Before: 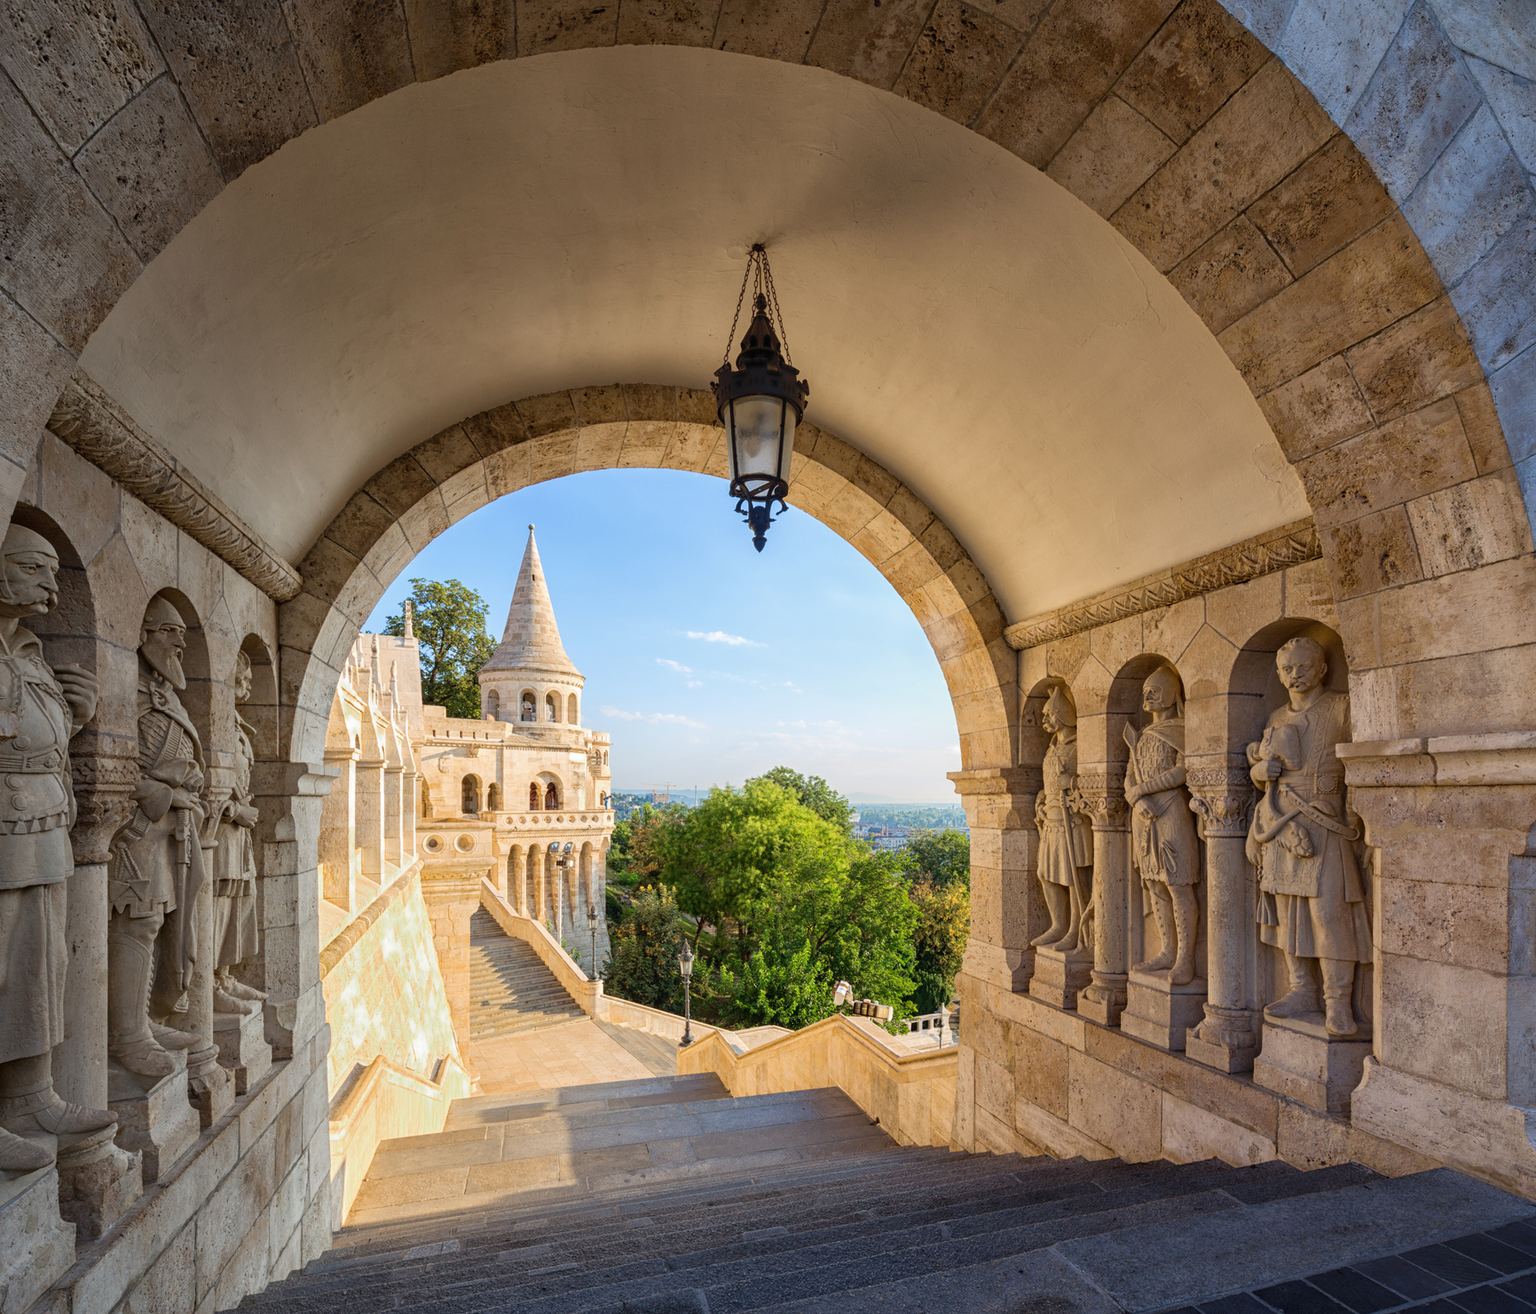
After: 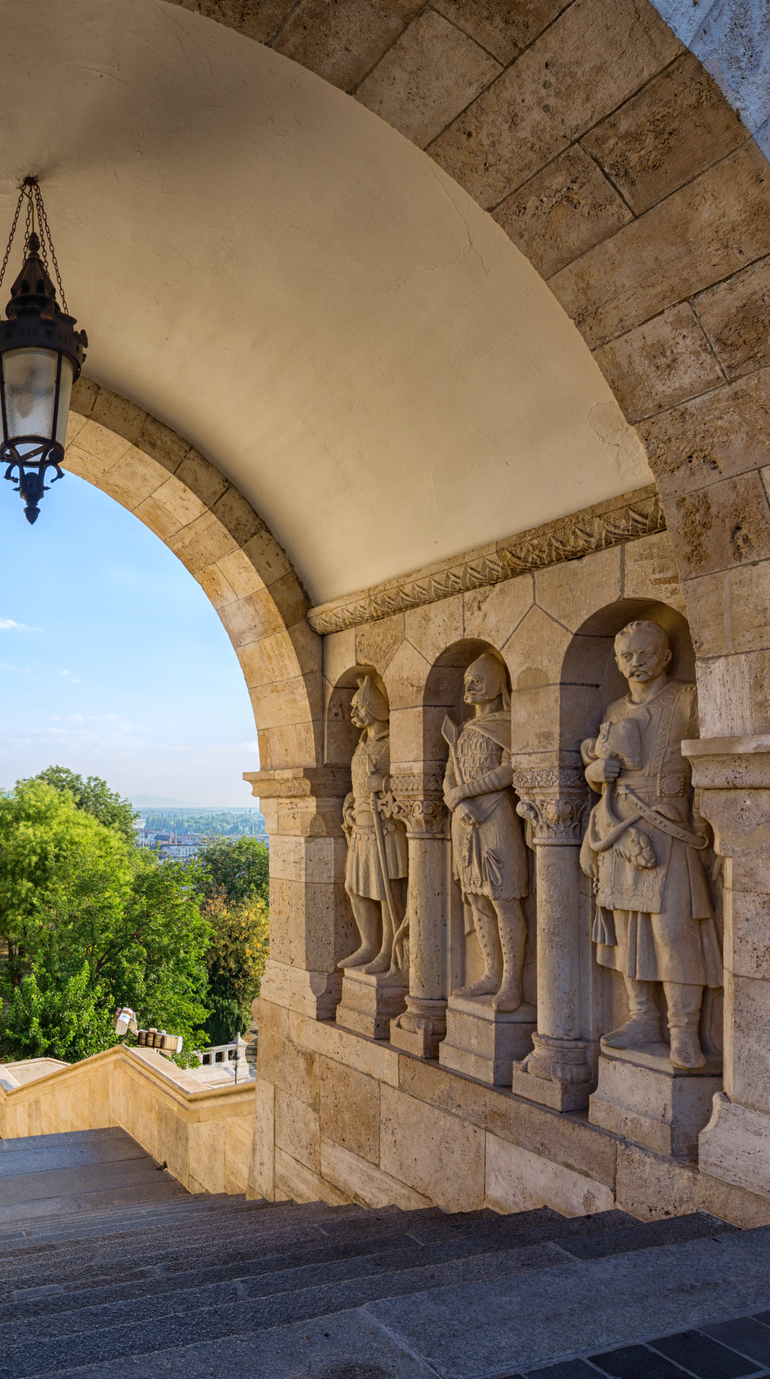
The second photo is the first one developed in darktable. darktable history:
crop: left 47.628%, top 6.643%, right 7.874%
tone equalizer: on, module defaults
white balance: red 0.967, blue 1.049
